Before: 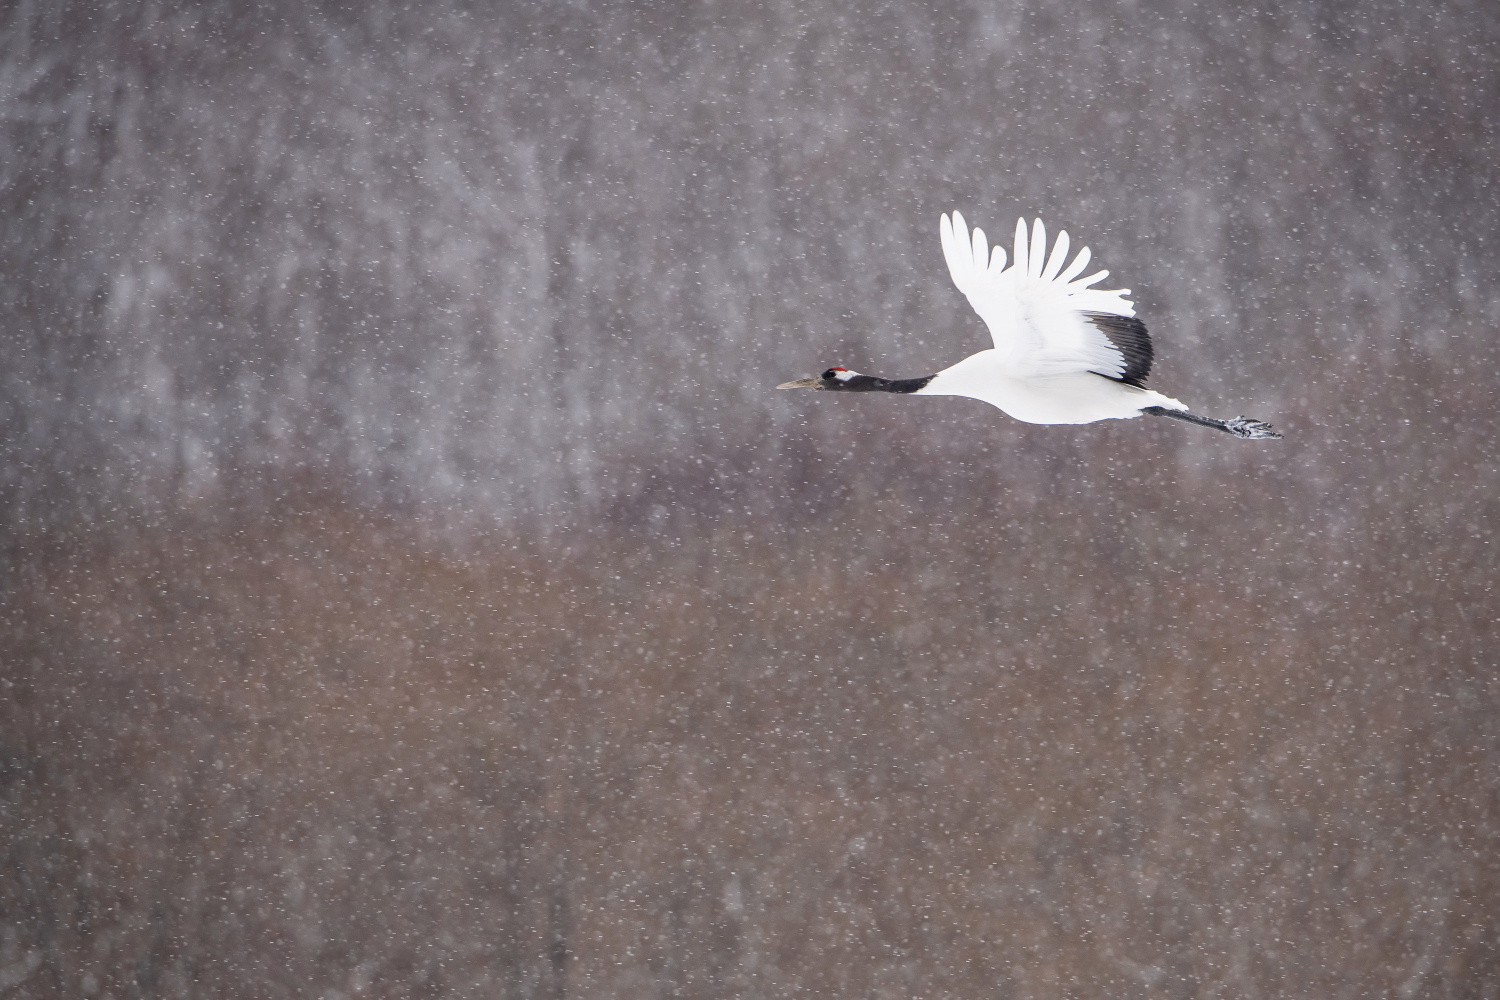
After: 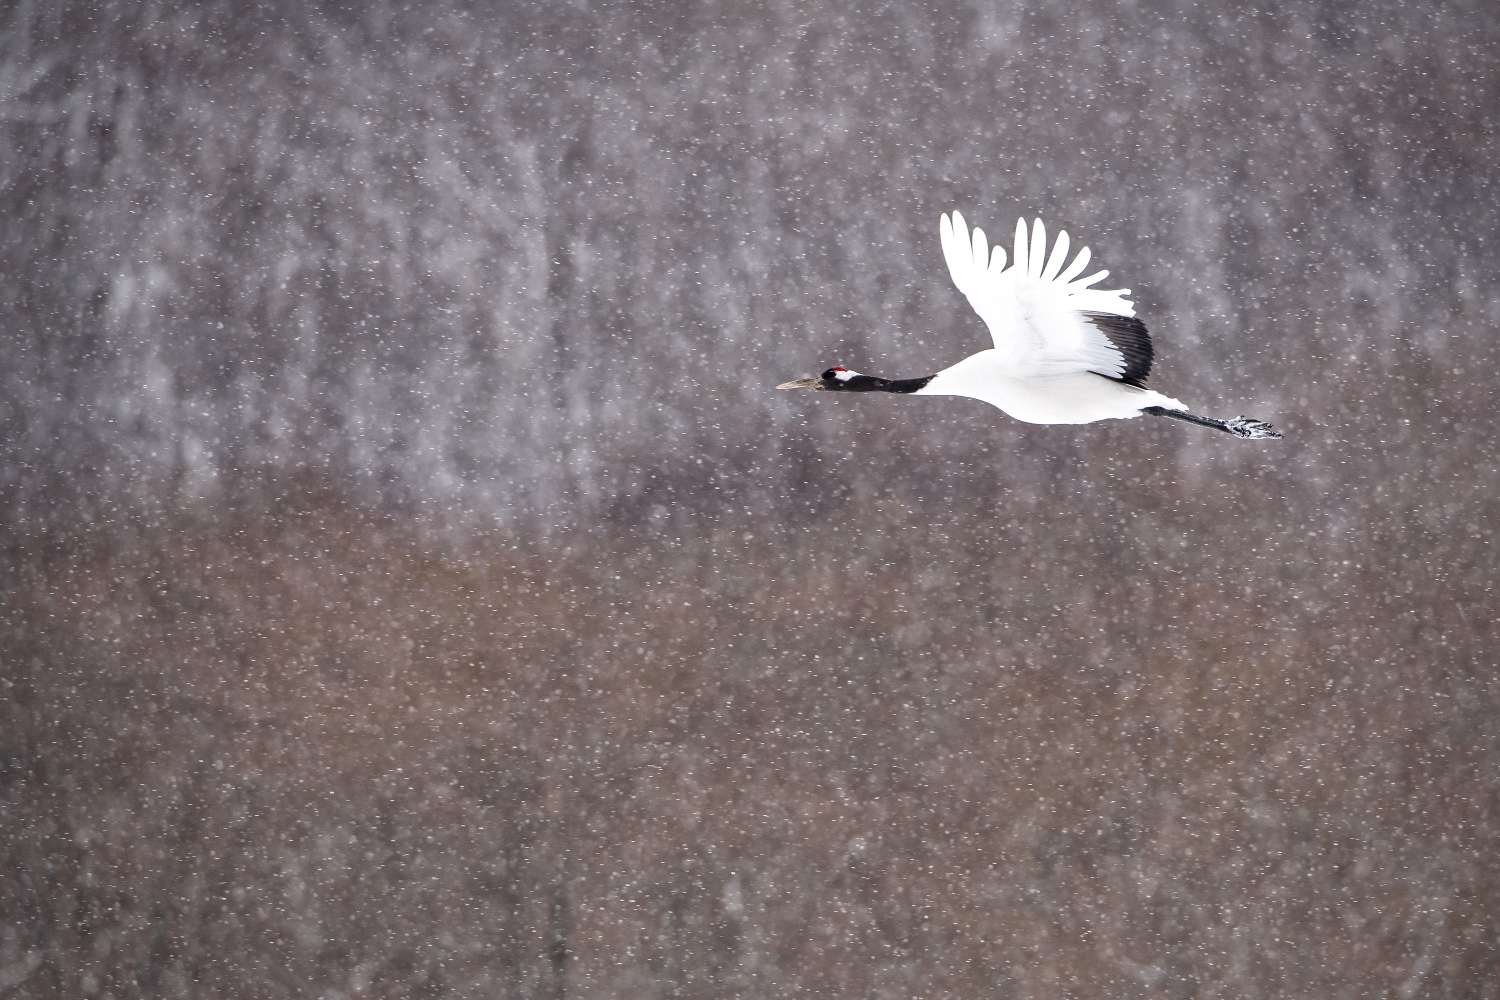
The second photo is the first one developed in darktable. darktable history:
local contrast: mode bilateral grid, contrast 24, coarseness 47, detail 151%, midtone range 0.2
